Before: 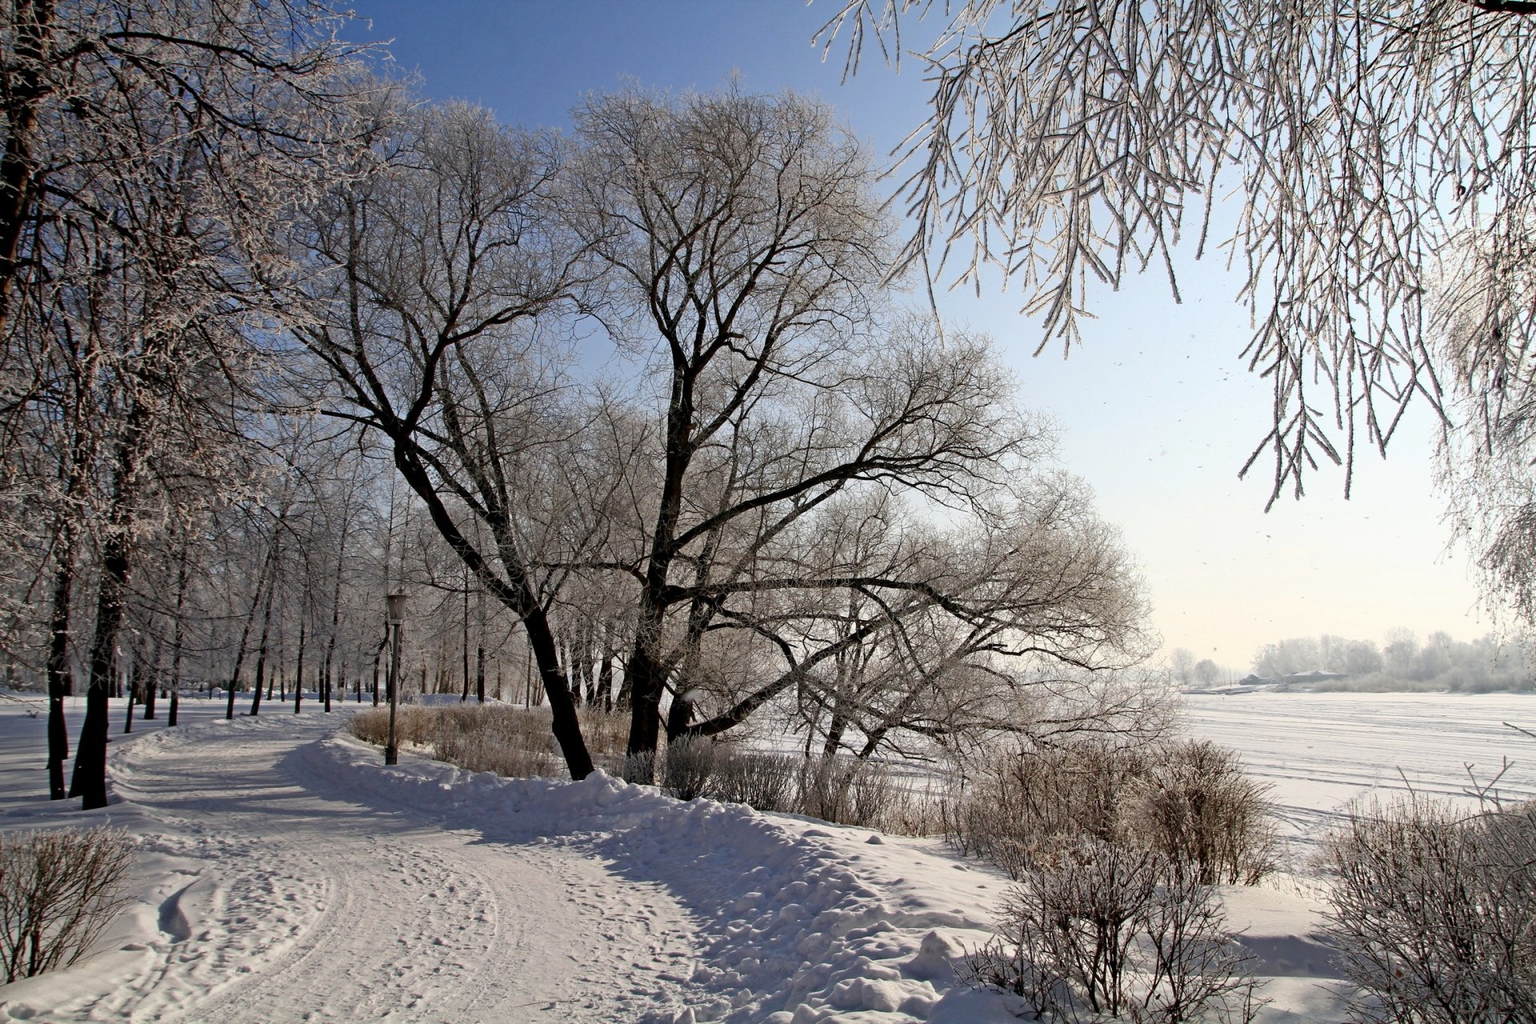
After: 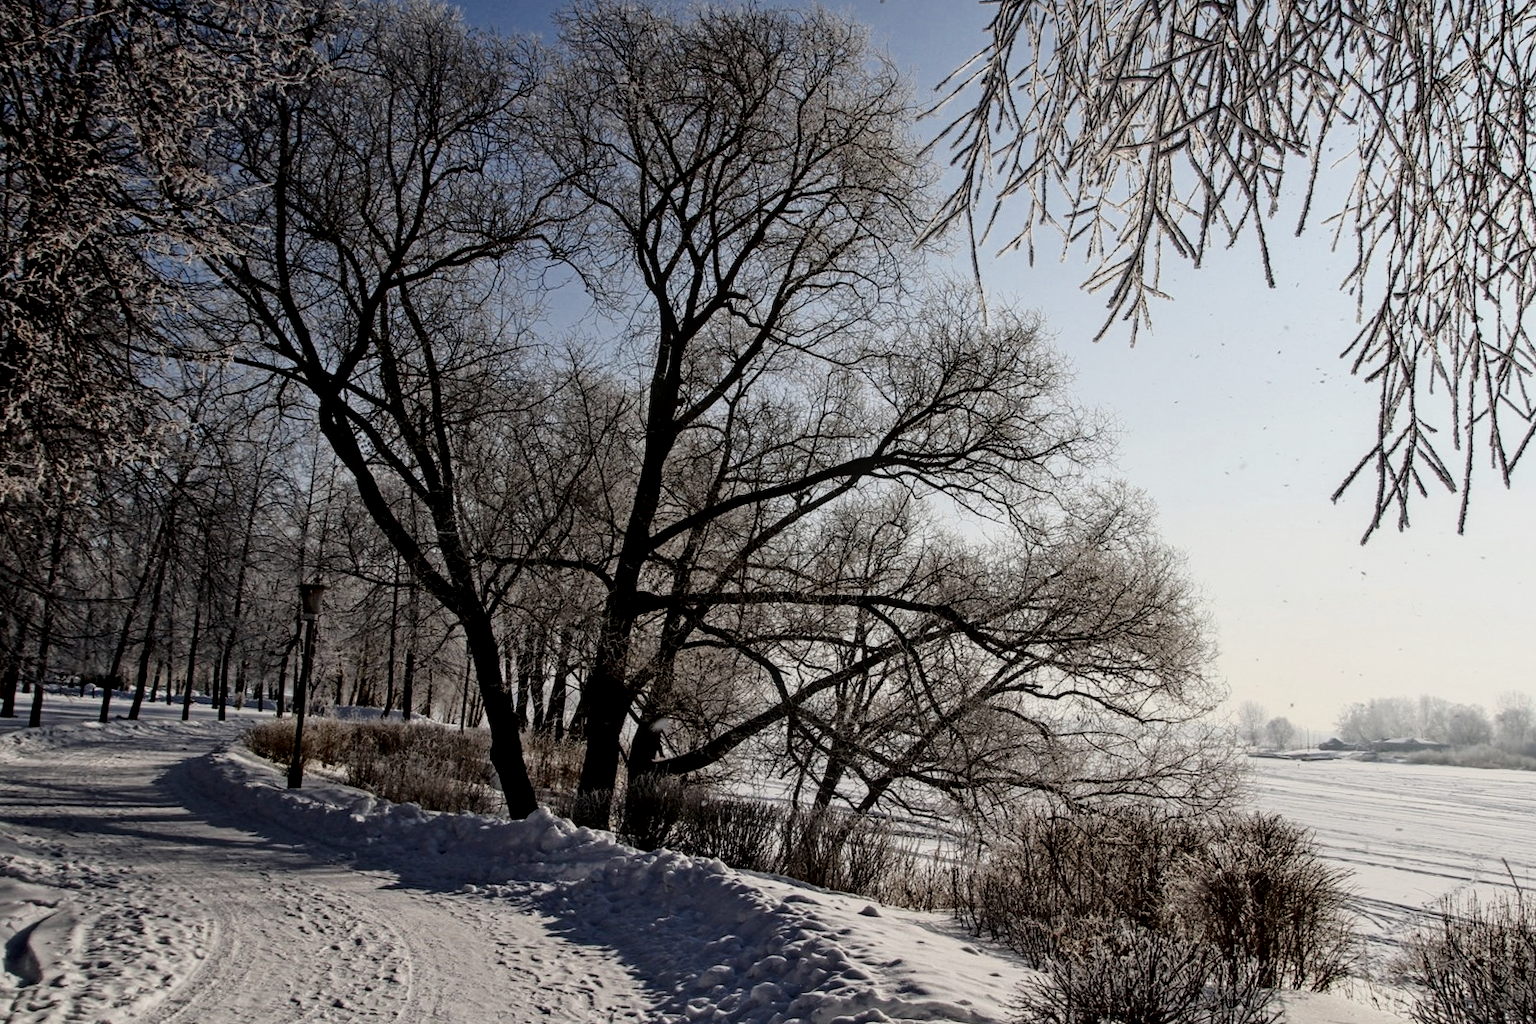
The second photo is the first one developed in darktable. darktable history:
filmic rgb: black relative exposure -7.65 EV, white relative exposure 4.56 EV, hardness 3.61
crop and rotate: angle -3.24°, left 5.221%, top 5.185%, right 4.691%, bottom 4.659%
tone curve: curves: ch0 [(0, 0) (0.003, 0.008) (0.011, 0.008) (0.025, 0.008) (0.044, 0.008) (0.069, 0.006) (0.1, 0.006) (0.136, 0.006) (0.177, 0.008) (0.224, 0.012) (0.277, 0.026) (0.335, 0.083) (0.399, 0.165) (0.468, 0.292) (0.543, 0.416) (0.623, 0.535) (0.709, 0.692) (0.801, 0.853) (0.898, 0.981) (1, 1)], color space Lab, independent channels, preserve colors none
local contrast: on, module defaults
exposure: black level correction -0.028, compensate exposure bias true, compensate highlight preservation false
